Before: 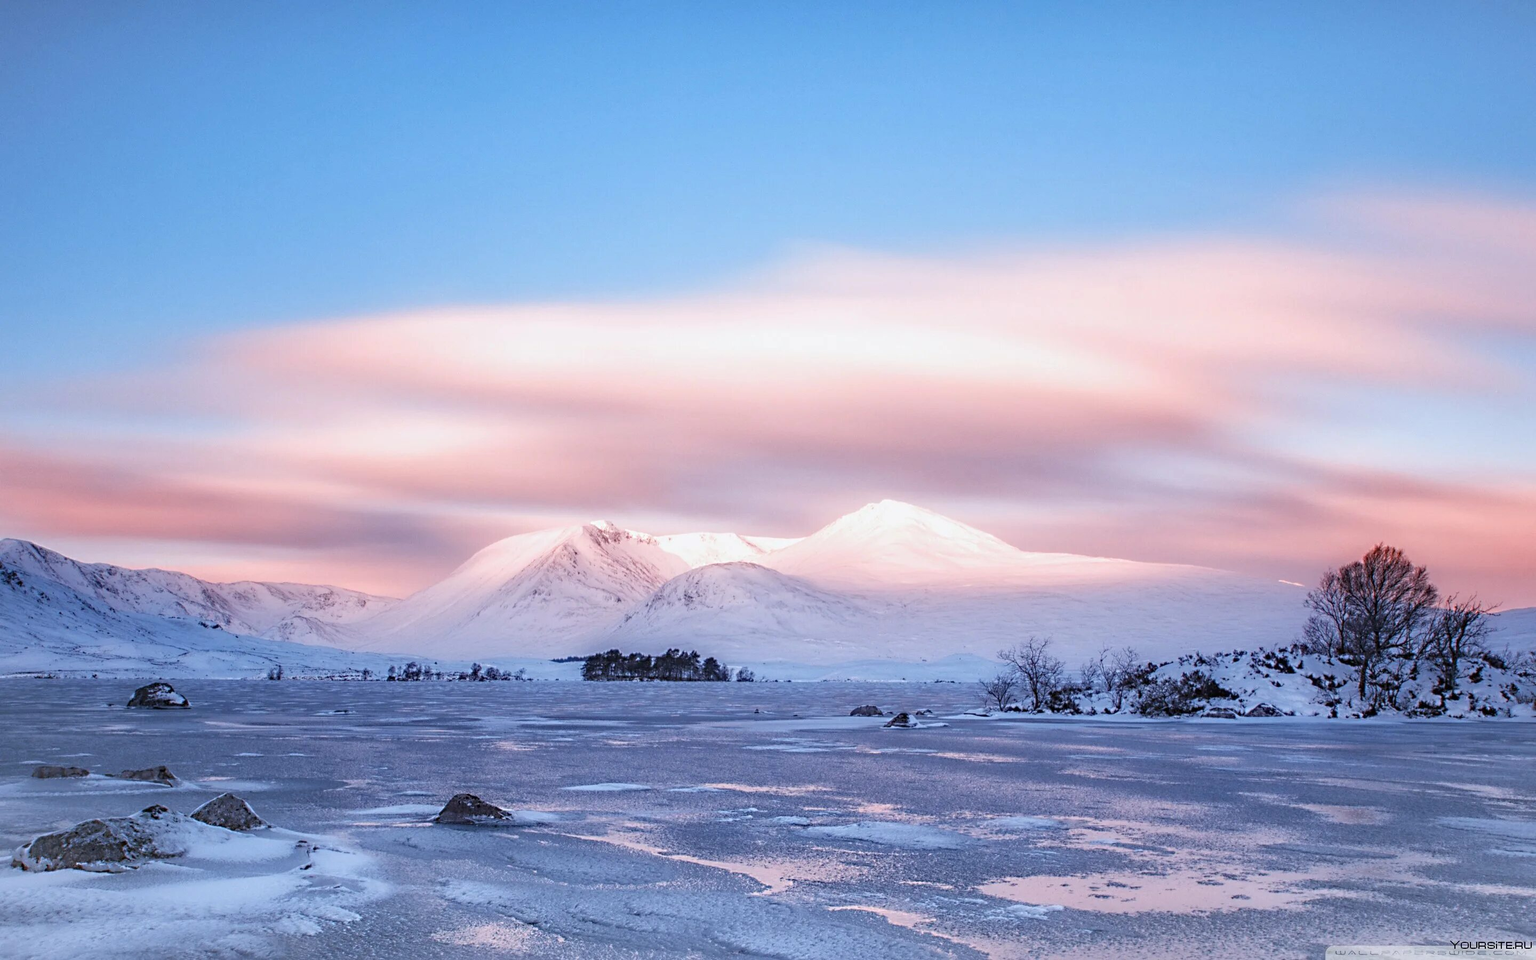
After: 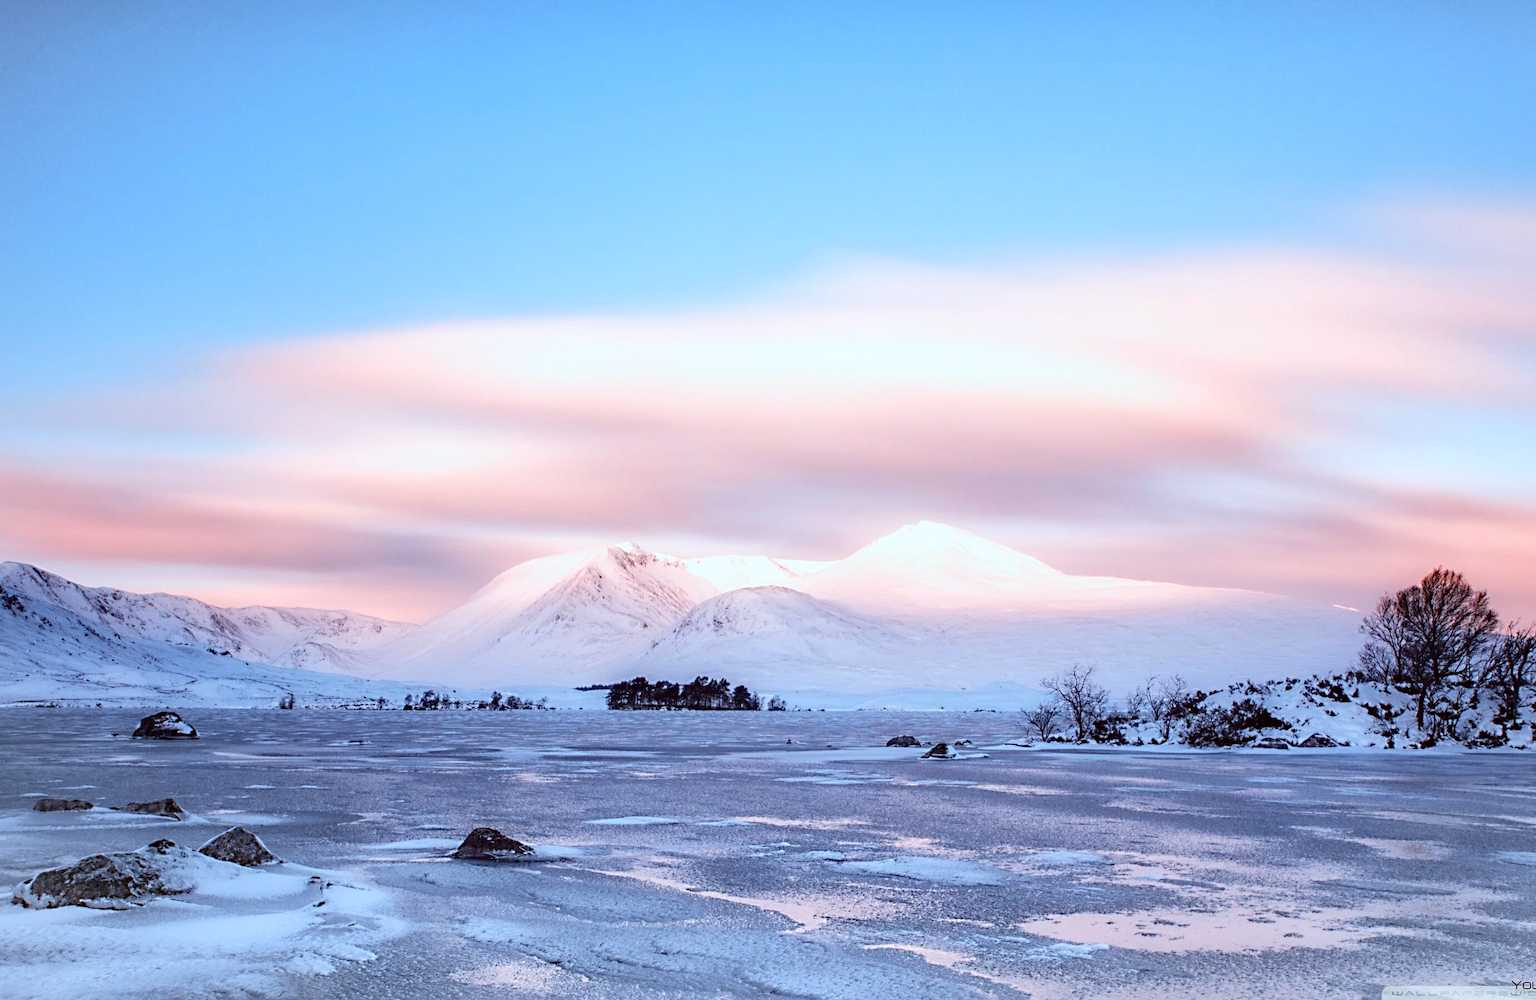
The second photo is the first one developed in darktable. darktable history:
crop: right 4.04%, bottom 0.03%
tone curve: curves: ch0 [(0, 0) (0.003, 0) (0.011, 0.001) (0.025, 0.003) (0.044, 0.005) (0.069, 0.013) (0.1, 0.024) (0.136, 0.04) (0.177, 0.087) (0.224, 0.148) (0.277, 0.238) (0.335, 0.335) (0.399, 0.43) (0.468, 0.524) (0.543, 0.621) (0.623, 0.712) (0.709, 0.788) (0.801, 0.867) (0.898, 0.947) (1, 1)], color space Lab, independent channels, preserve colors none
color correction: highlights a* -4.87, highlights b* -3.1, shadows a* 3.89, shadows b* 4.35
